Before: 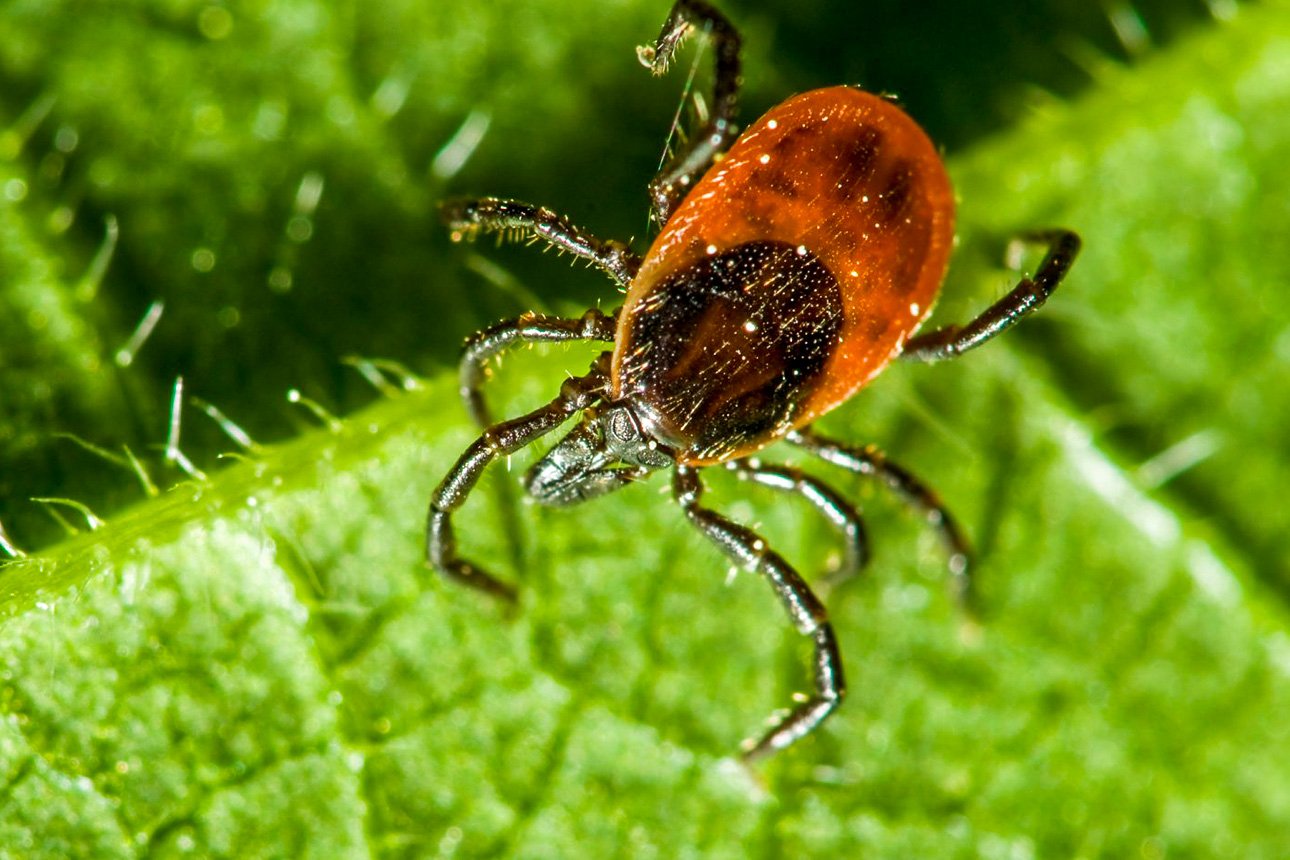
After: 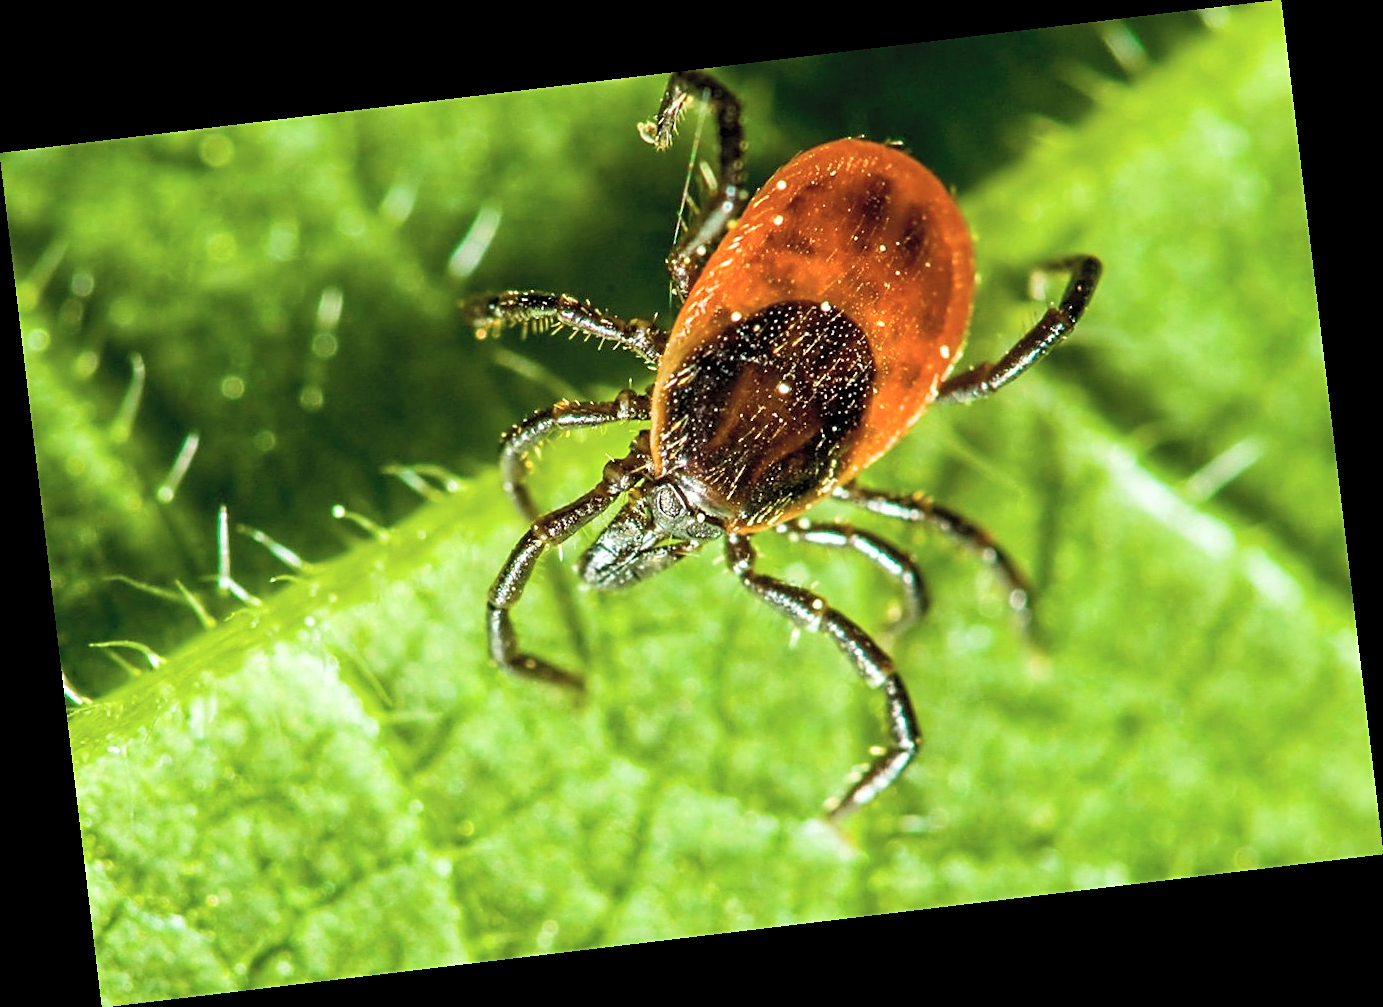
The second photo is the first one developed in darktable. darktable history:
sharpen: on, module defaults
contrast brightness saturation: contrast 0.14, brightness 0.21
rotate and perspective: rotation -6.83°, automatic cropping off
white balance: red 0.986, blue 1.01
